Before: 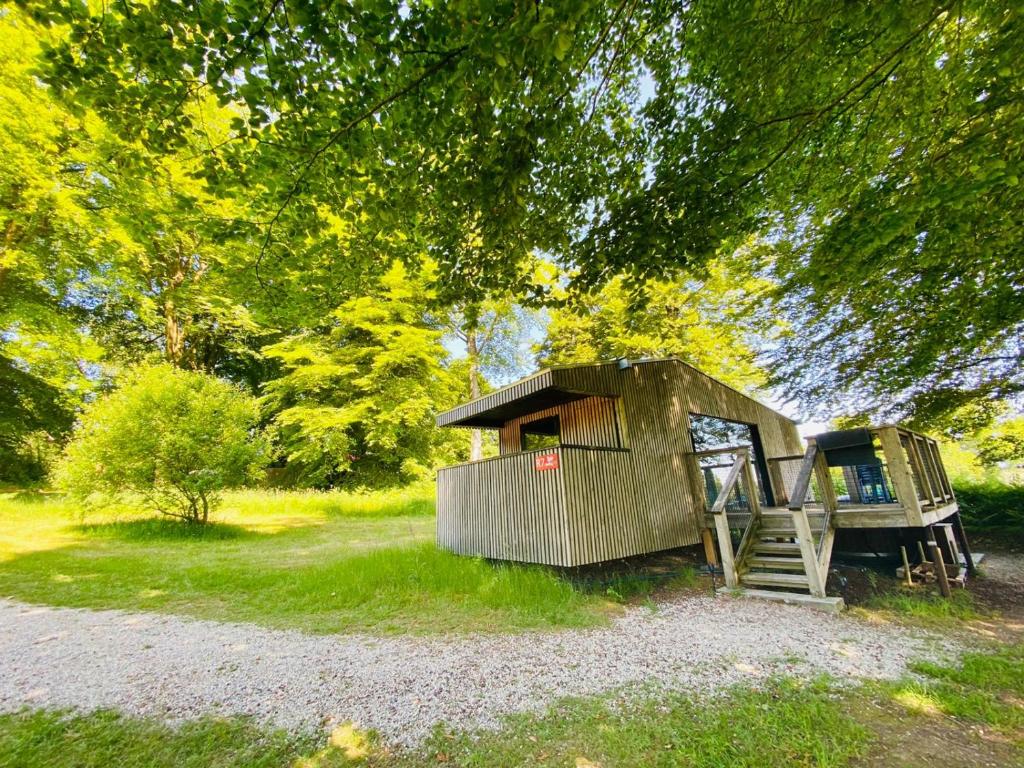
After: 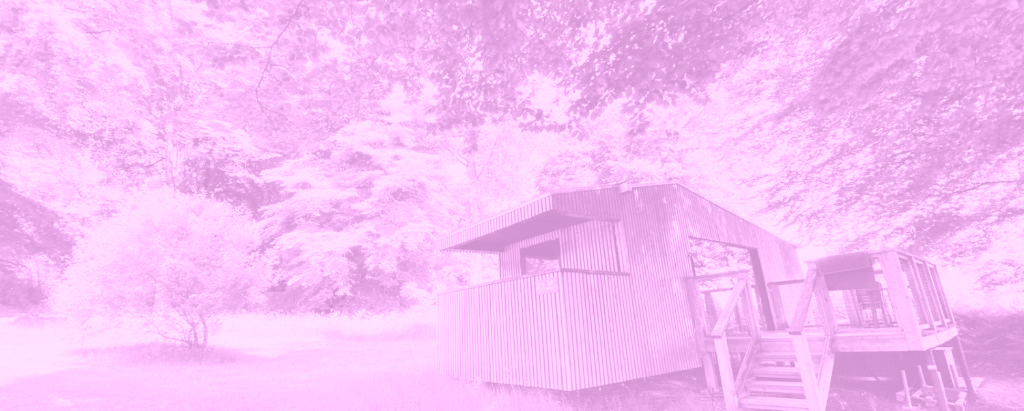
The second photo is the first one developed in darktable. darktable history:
crop and rotate: top 23.043%, bottom 23.437%
colorize: hue 331.2°, saturation 75%, source mix 30.28%, lightness 70.52%, version 1
